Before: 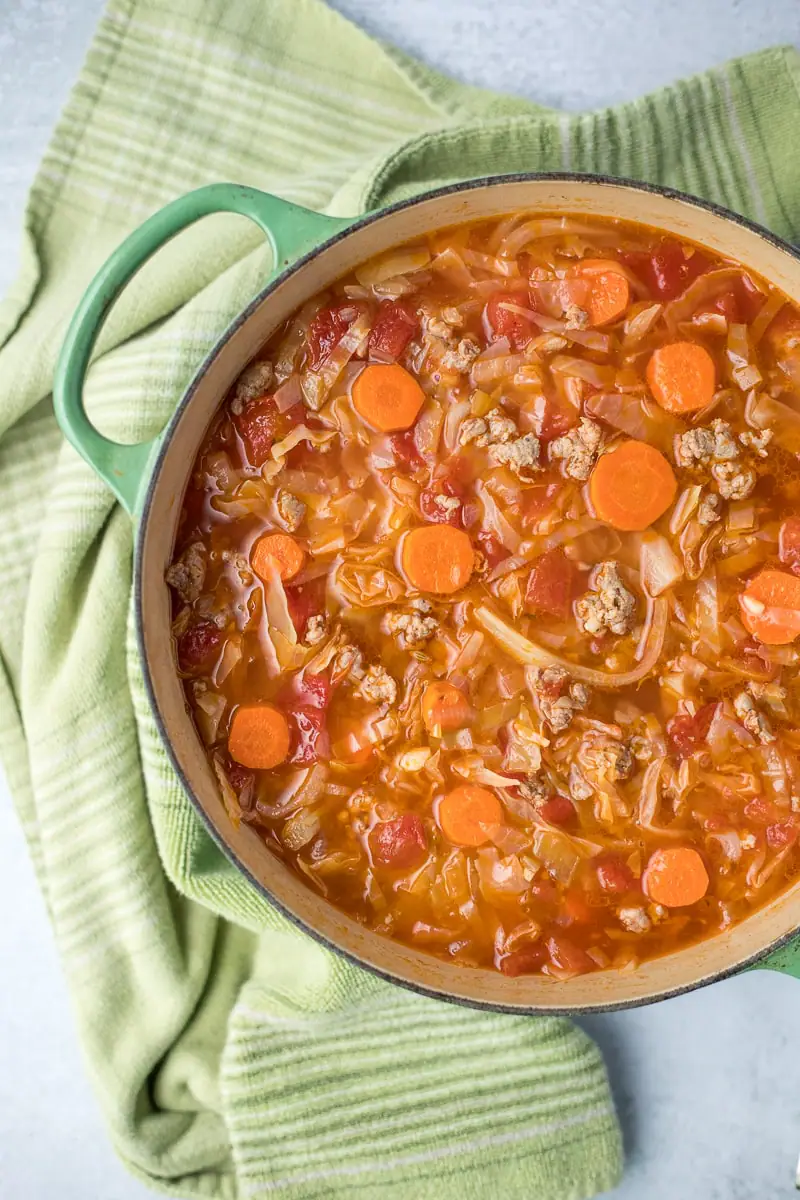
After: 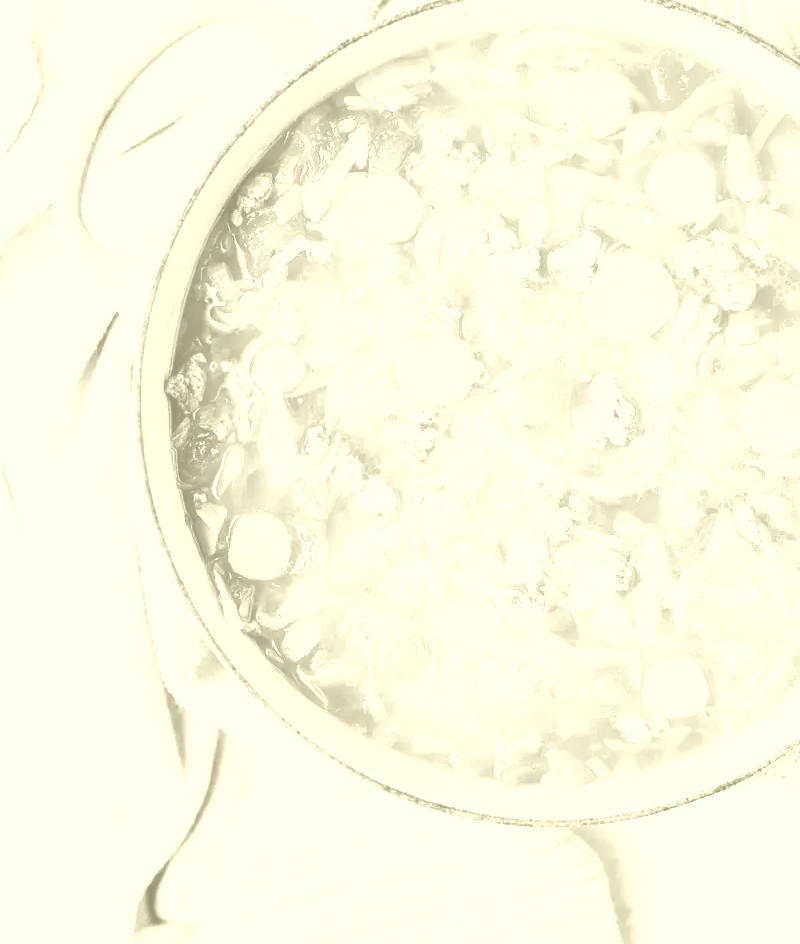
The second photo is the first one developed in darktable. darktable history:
colorize: hue 43.2°, saturation 40%, version 1
crop and rotate: top 15.774%, bottom 5.506%
color correction: highlights a* 0.162, highlights b* 29.53, shadows a* -0.162, shadows b* 21.09
contrast brightness saturation: contrast 0.43, brightness 0.56, saturation -0.19
base curve: curves: ch0 [(0, 0) (0.028, 0.03) (0.121, 0.232) (0.46, 0.748) (0.859, 0.968) (1, 1)], preserve colors none
